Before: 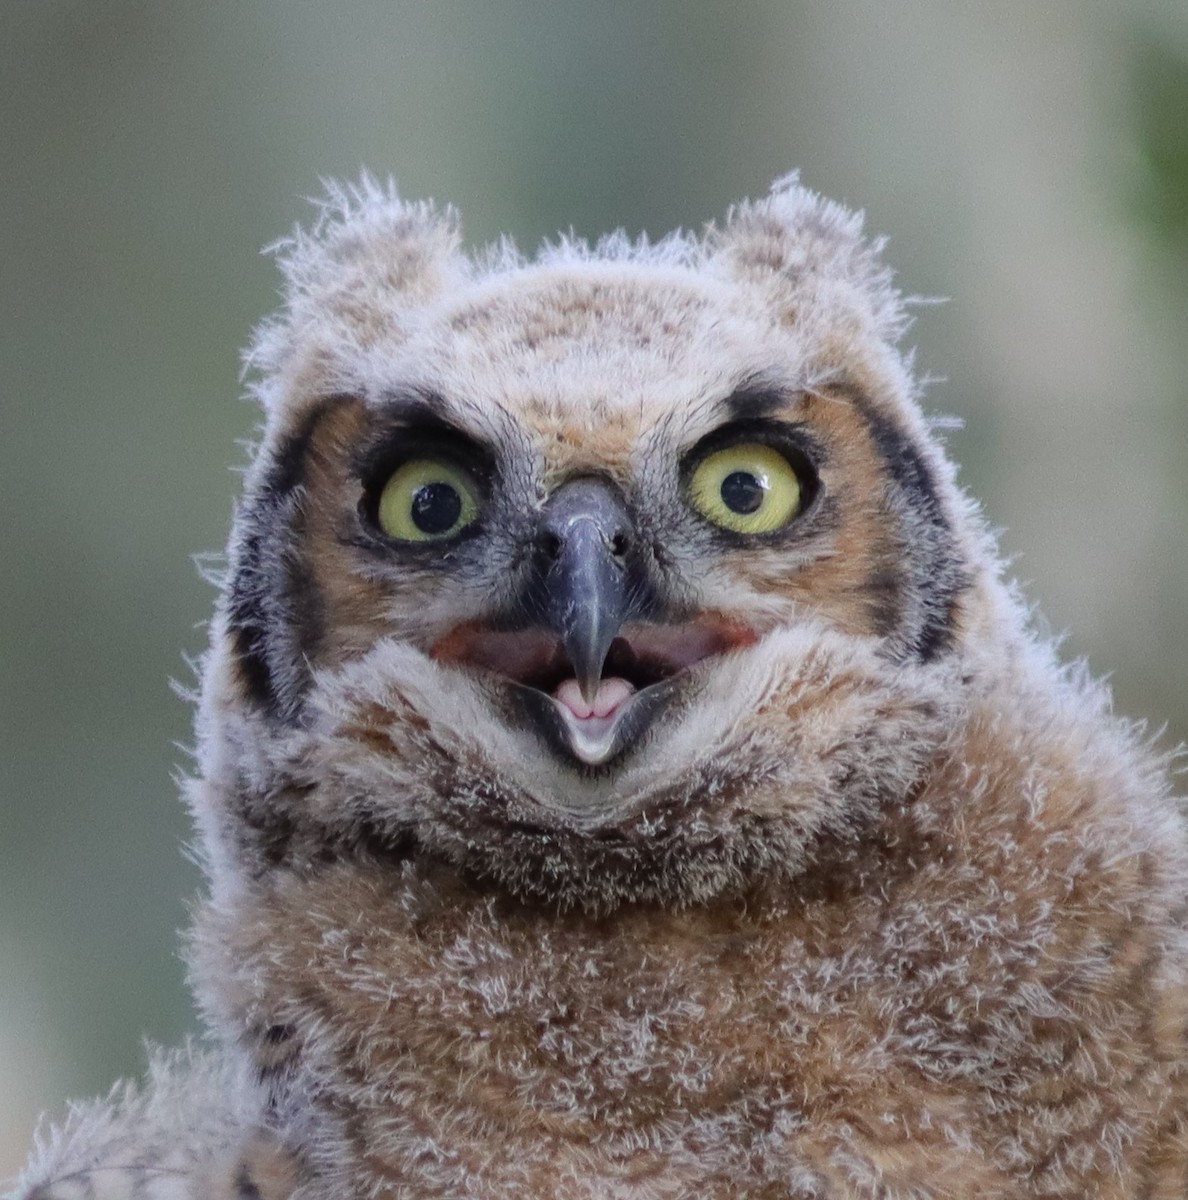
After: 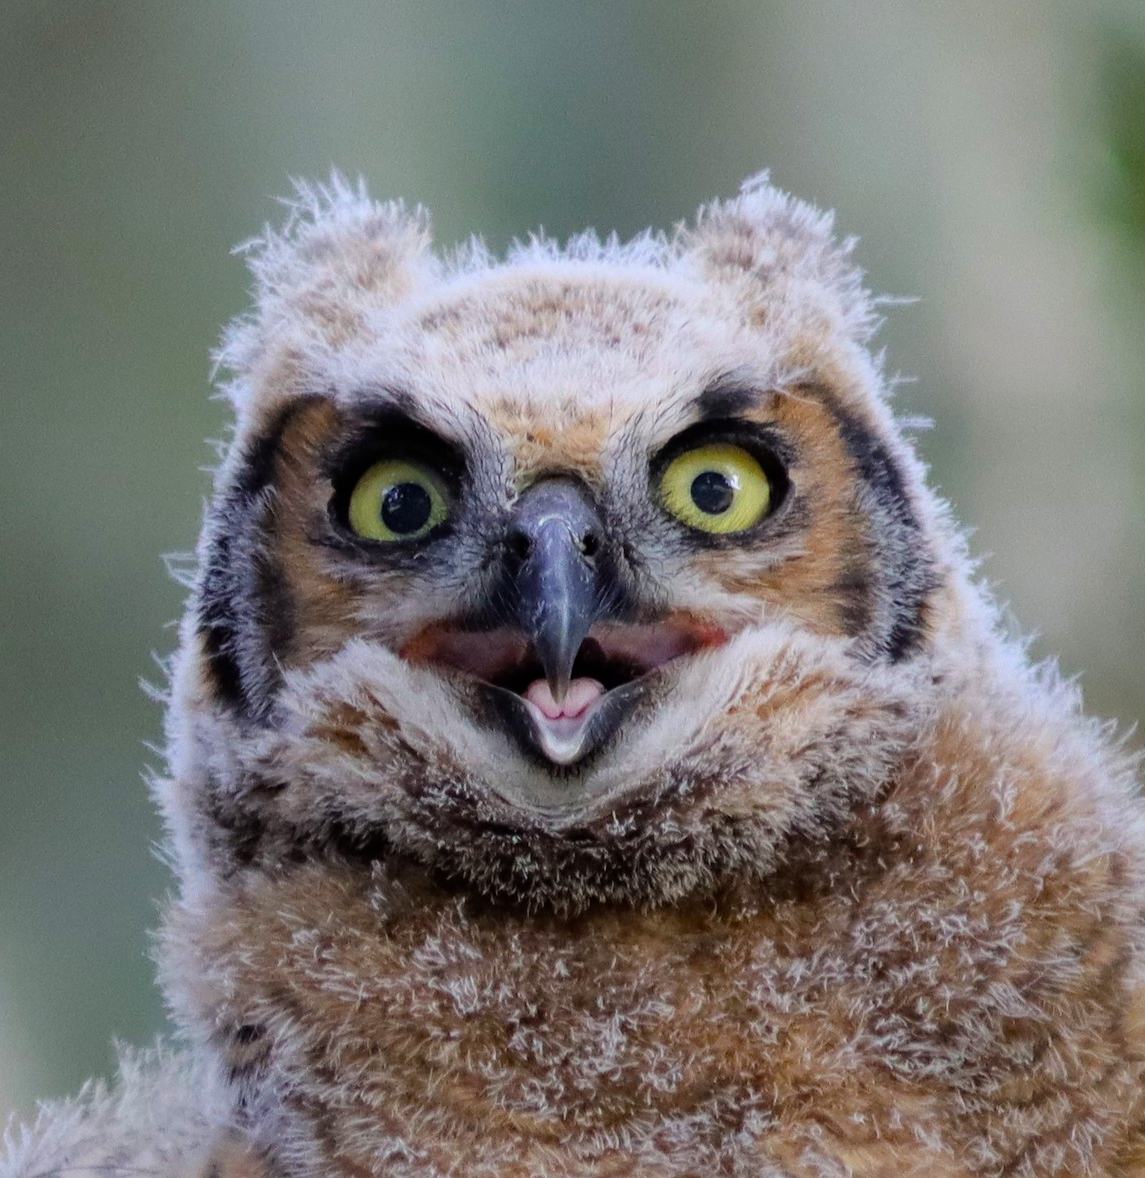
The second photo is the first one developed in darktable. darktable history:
color balance rgb: linear chroma grading › global chroma 24.962%, perceptual saturation grading › global saturation 19.955%
crop and rotate: left 2.555%, right 1.048%, bottom 1.797%
filmic rgb: black relative exposure -12.05 EV, white relative exposure 2.82 EV, threshold 2.97 EV, target black luminance 0%, hardness 8.09, latitude 70.43%, contrast 1.138, highlights saturation mix 10.26%, shadows ↔ highlights balance -0.389%, color science v6 (2022), enable highlight reconstruction true
contrast brightness saturation: saturation -0.06
